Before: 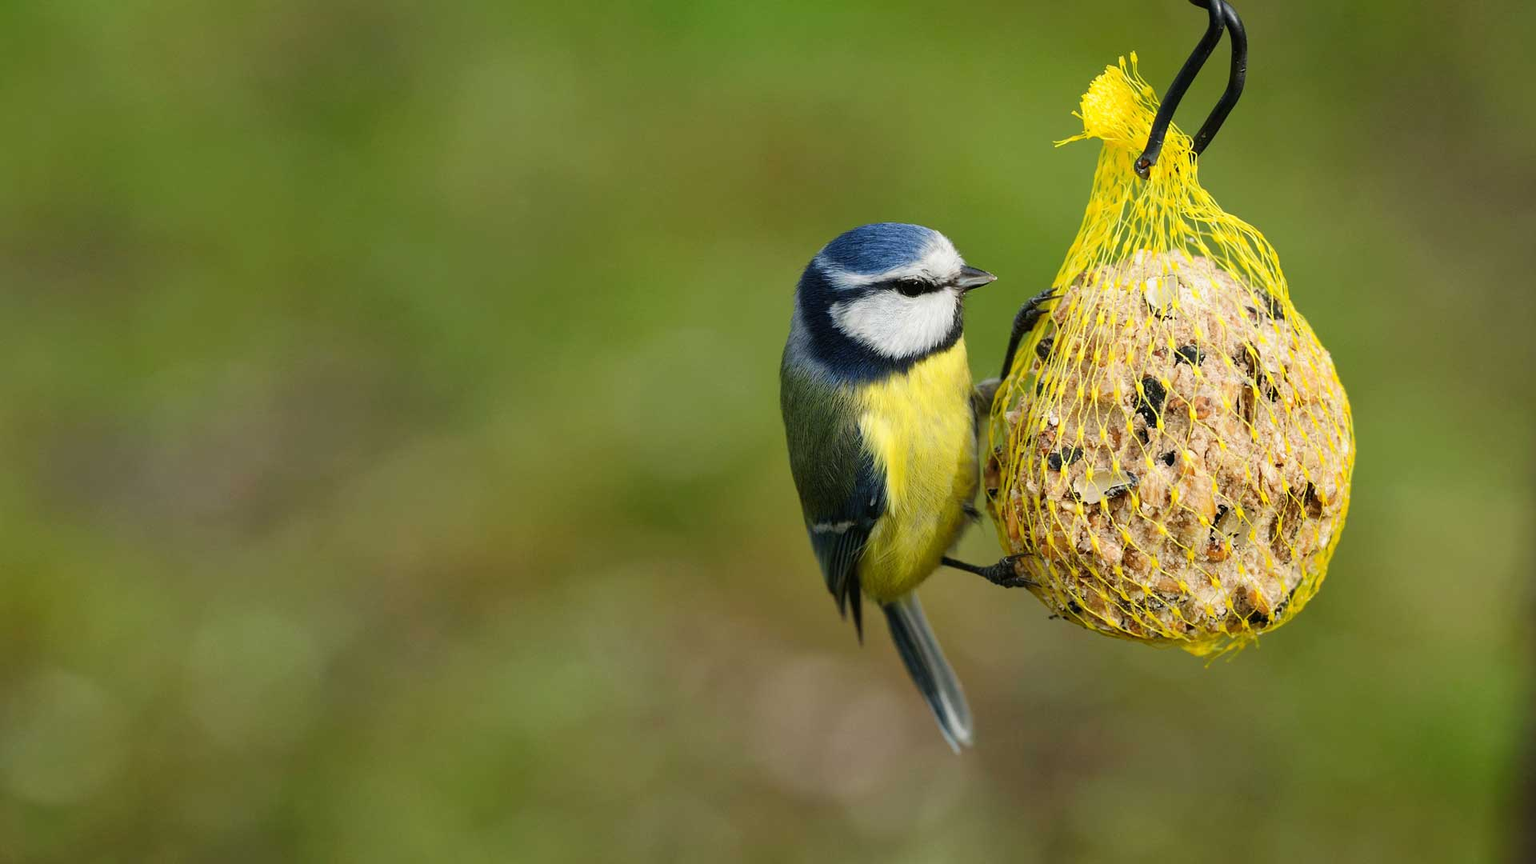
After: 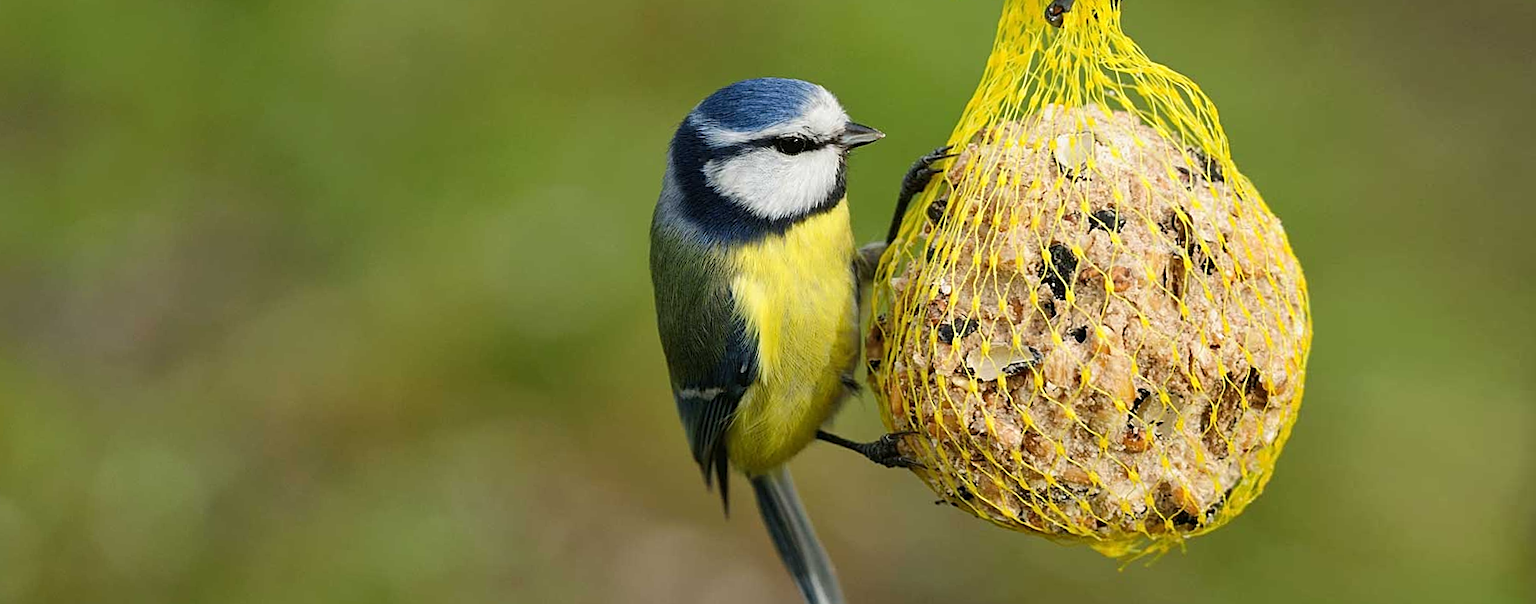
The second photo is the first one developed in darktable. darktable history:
rotate and perspective: rotation 1.69°, lens shift (vertical) -0.023, lens shift (horizontal) -0.291, crop left 0.025, crop right 0.988, crop top 0.092, crop bottom 0.842
crop and rotate: left 1.814%, top 12.818%, right 0.25%, bottom 9.225%
sharpen: on, module defaults
